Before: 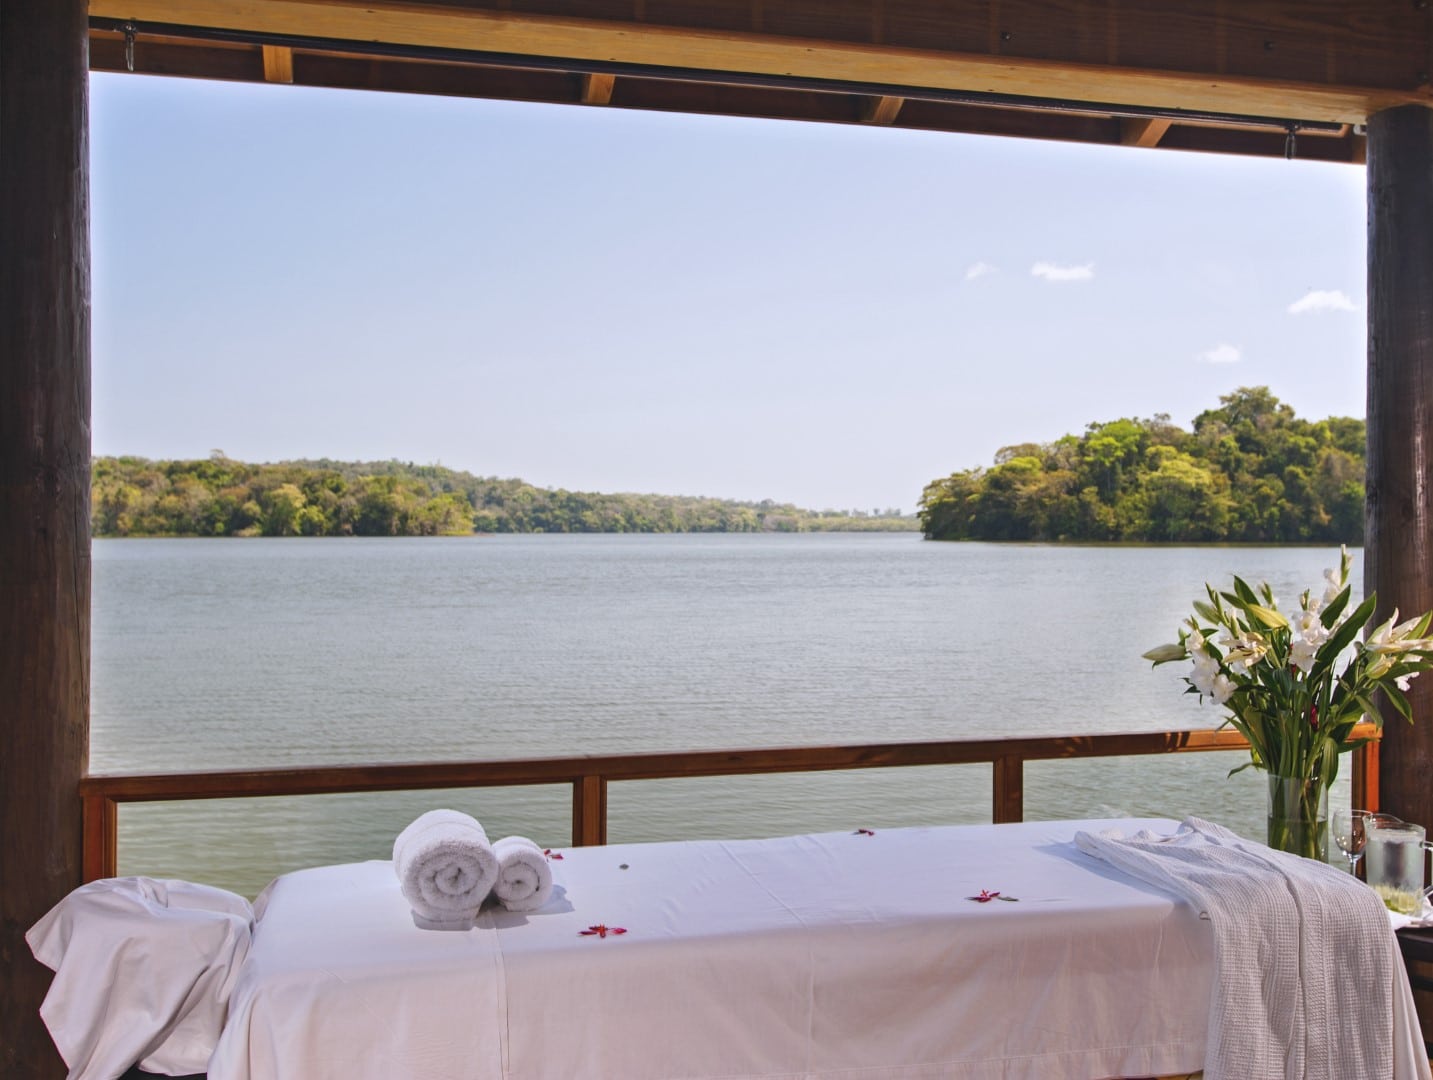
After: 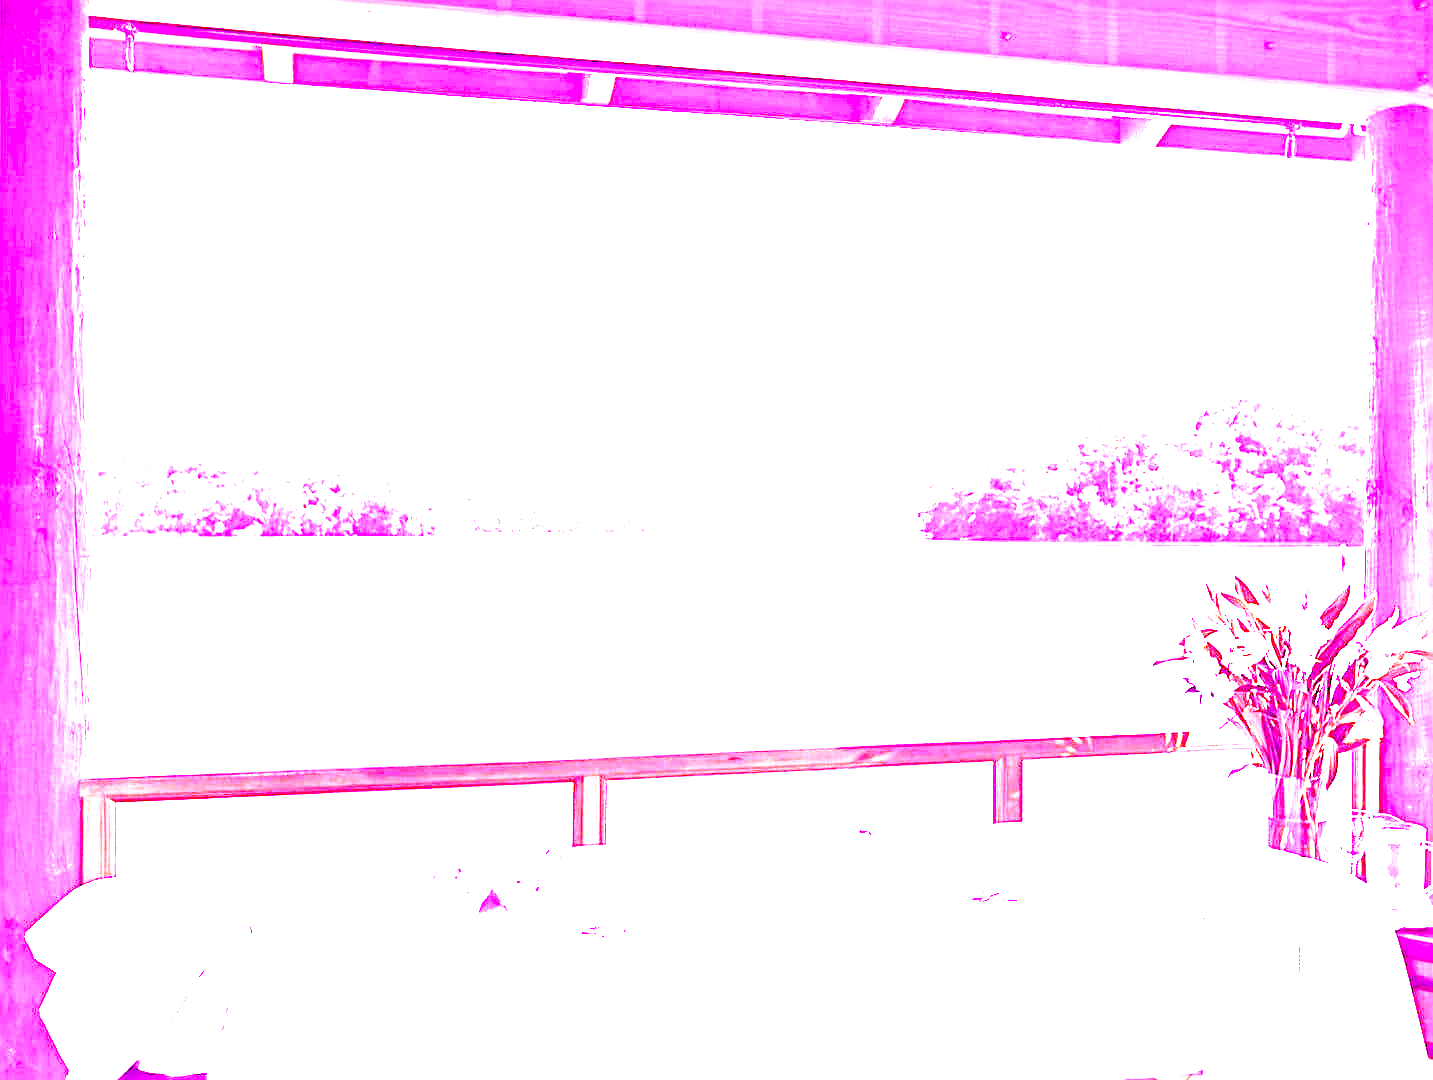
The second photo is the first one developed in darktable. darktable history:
sharpen: on, module defaults
white balance: red 8, blue 8
filmic rgb: black relative exposure -8.7 EV, white relative exposure 2.7 EV, threshold 3 EV, target black luminance 0%, hardness 6.25, latitude 76.53%, contrast 1.326, shadows ↔ highlights balance -0.349%, preserve chrominance no, color science v4 (2020), enable highlight reconstruction true
